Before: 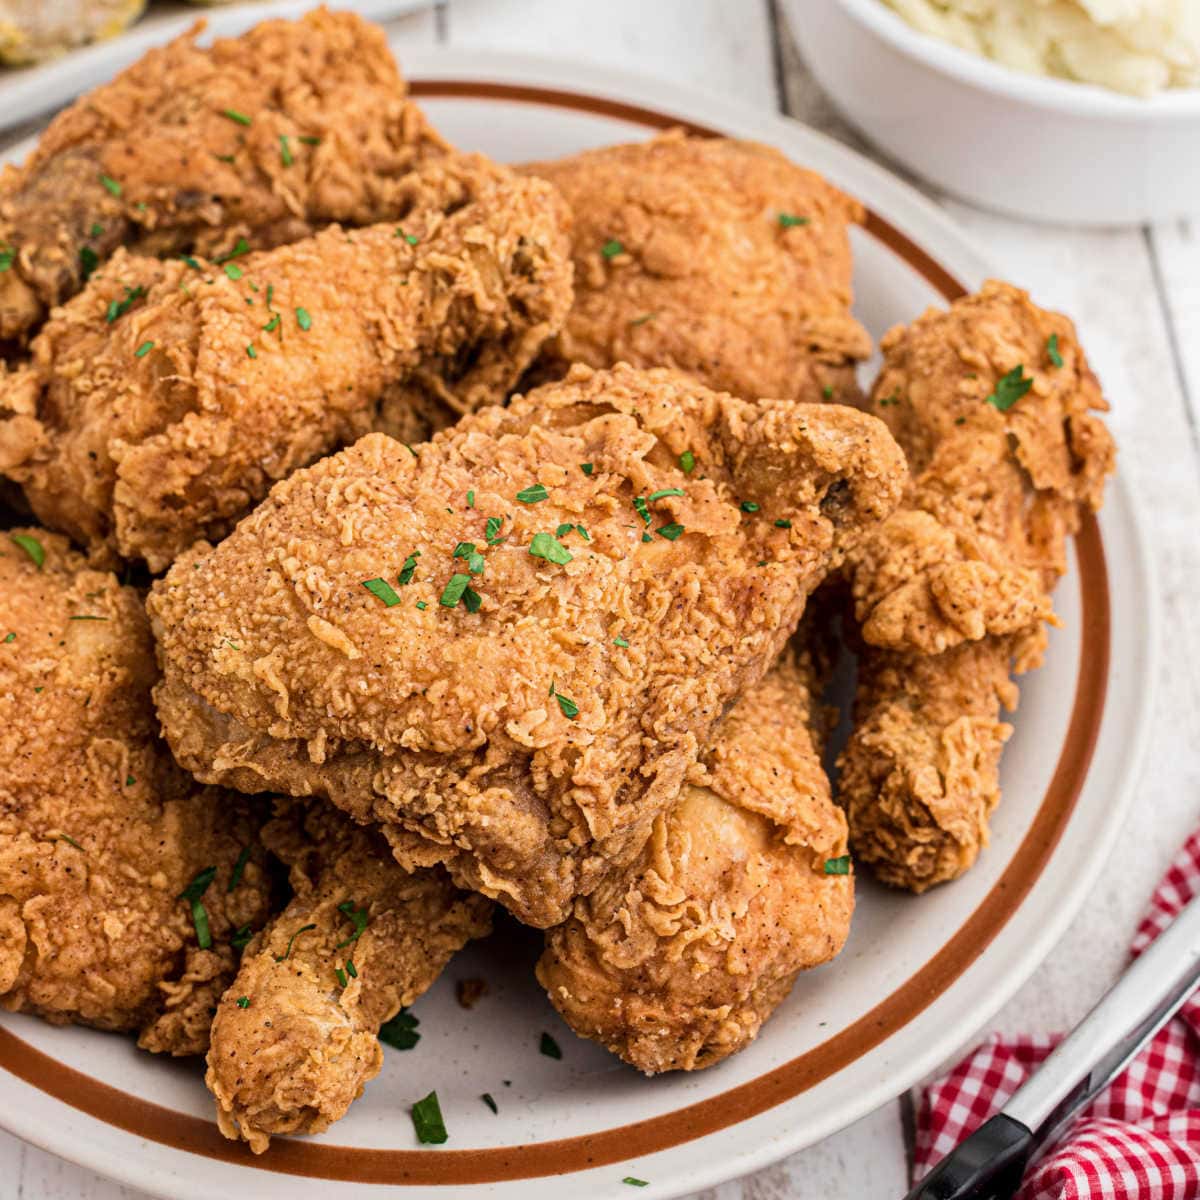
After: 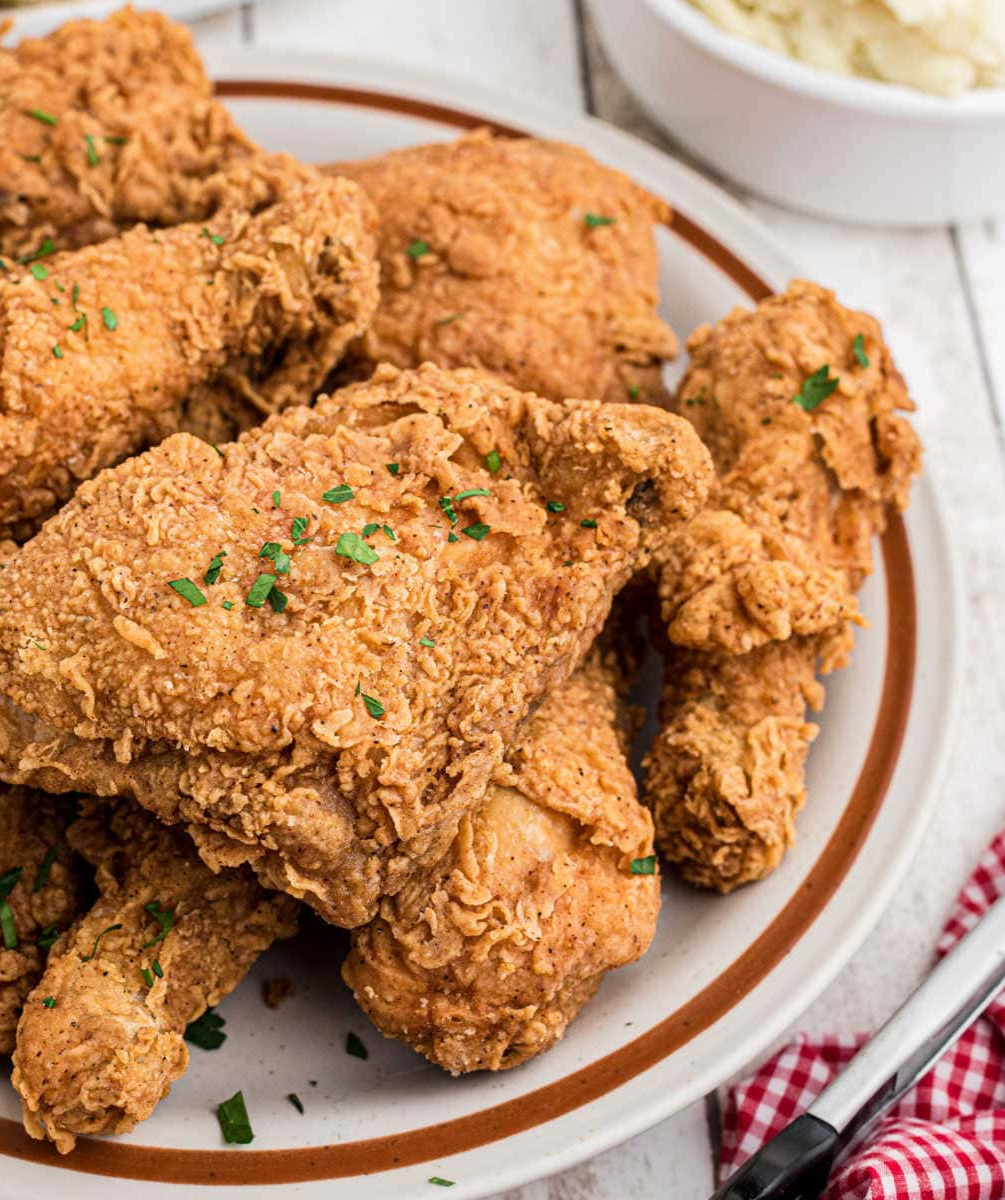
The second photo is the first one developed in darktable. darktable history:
crop: left 16.169%
